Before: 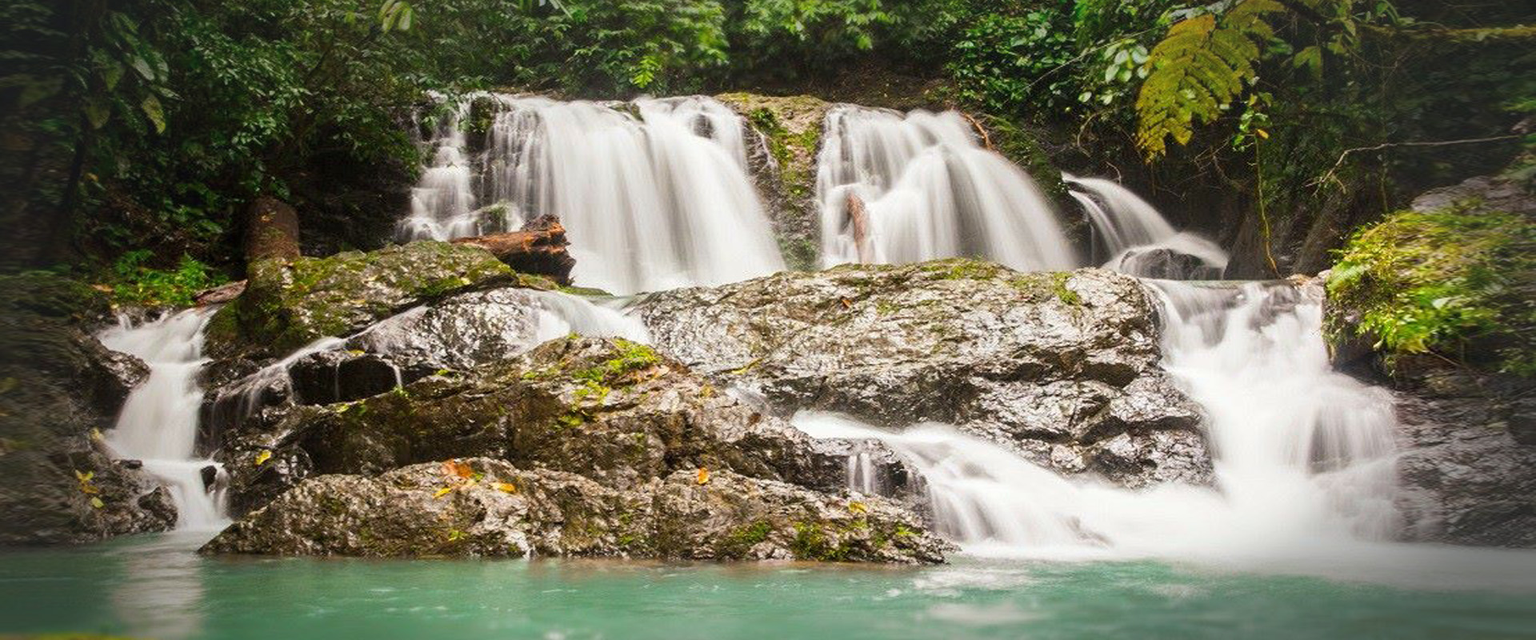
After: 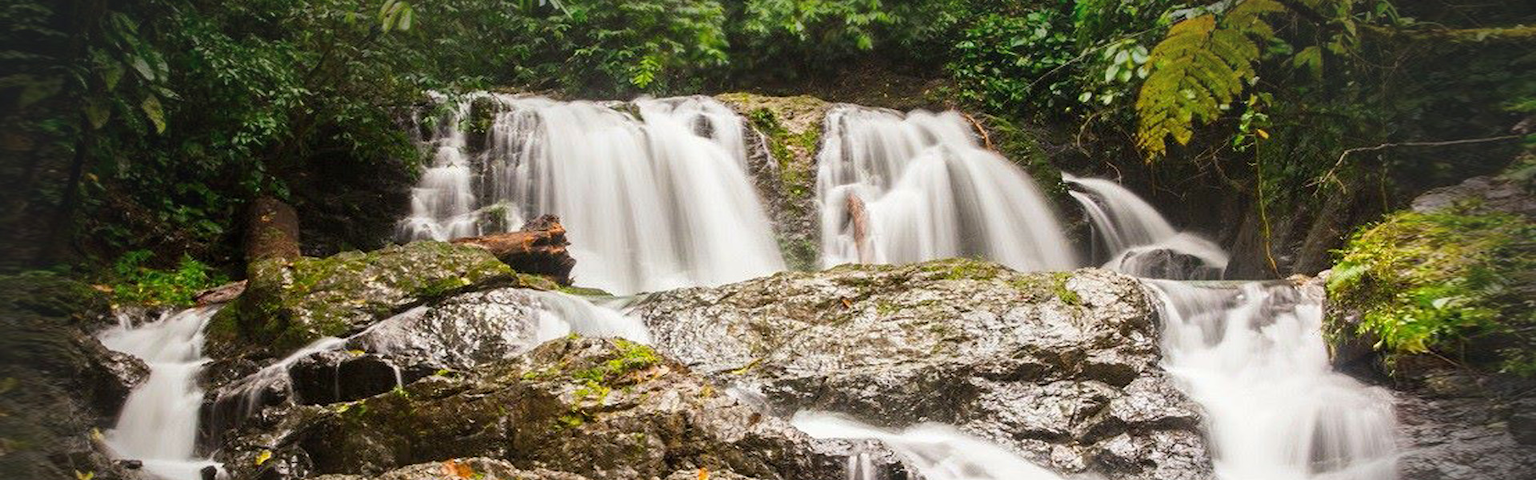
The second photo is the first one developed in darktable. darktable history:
crop: bottom 24.986%
